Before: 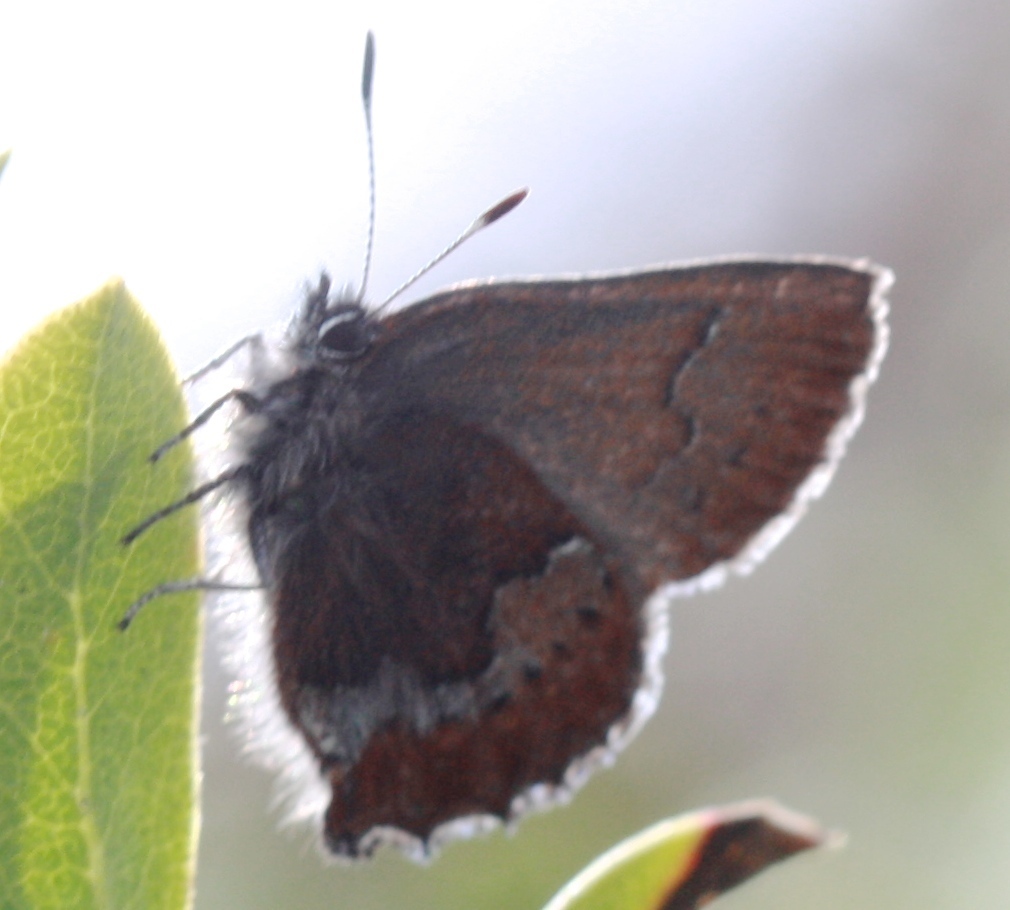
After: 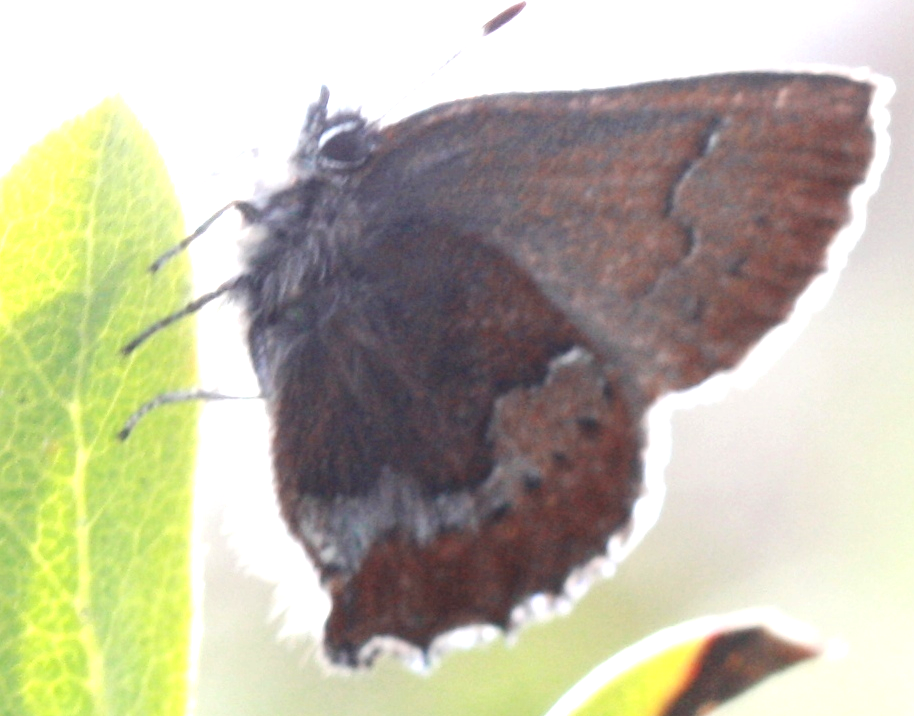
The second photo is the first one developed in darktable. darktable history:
color zones: curves: ch0 [(0.068, 0.464) (0.25, 0.5) (0.48, 0.508) (0.75, 0.536) (0.886, 0.476) (0.967, 0.456)]; ch1 [(0.066, 0.456) (0.25, 0.5) (0.616, 0.508) (0.746, 0.56) (0.934, 0.444)]
crop: top 20.916%, right 9.437%, bottom 0.316%
exposure: black level correction 0, exposure 1.125 EV, compensate exposure bias true, compensate highlight preservation false
